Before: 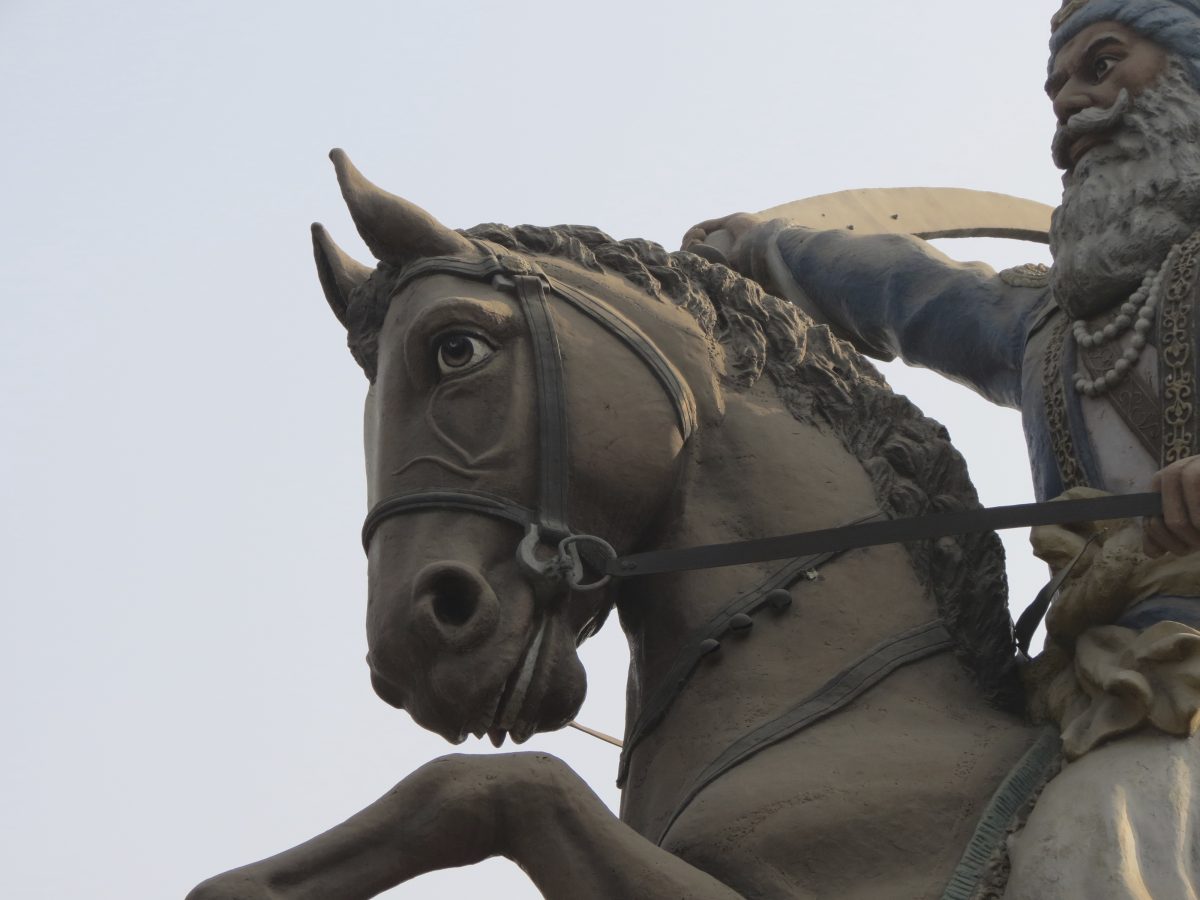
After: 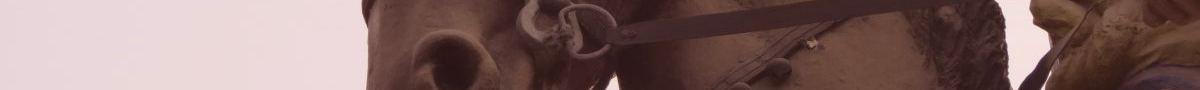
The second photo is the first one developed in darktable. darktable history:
rgb levels: mode RGB, independent channels, levels [[0, 0.474, 1], [0, 0.5, 1], [0, 0.5, 1]]
crop and rotate: top 59.084%, bottom 30.916%
color correction: highlights a* 3.84, highlights b* 5.07
velvia: on, module defaults
